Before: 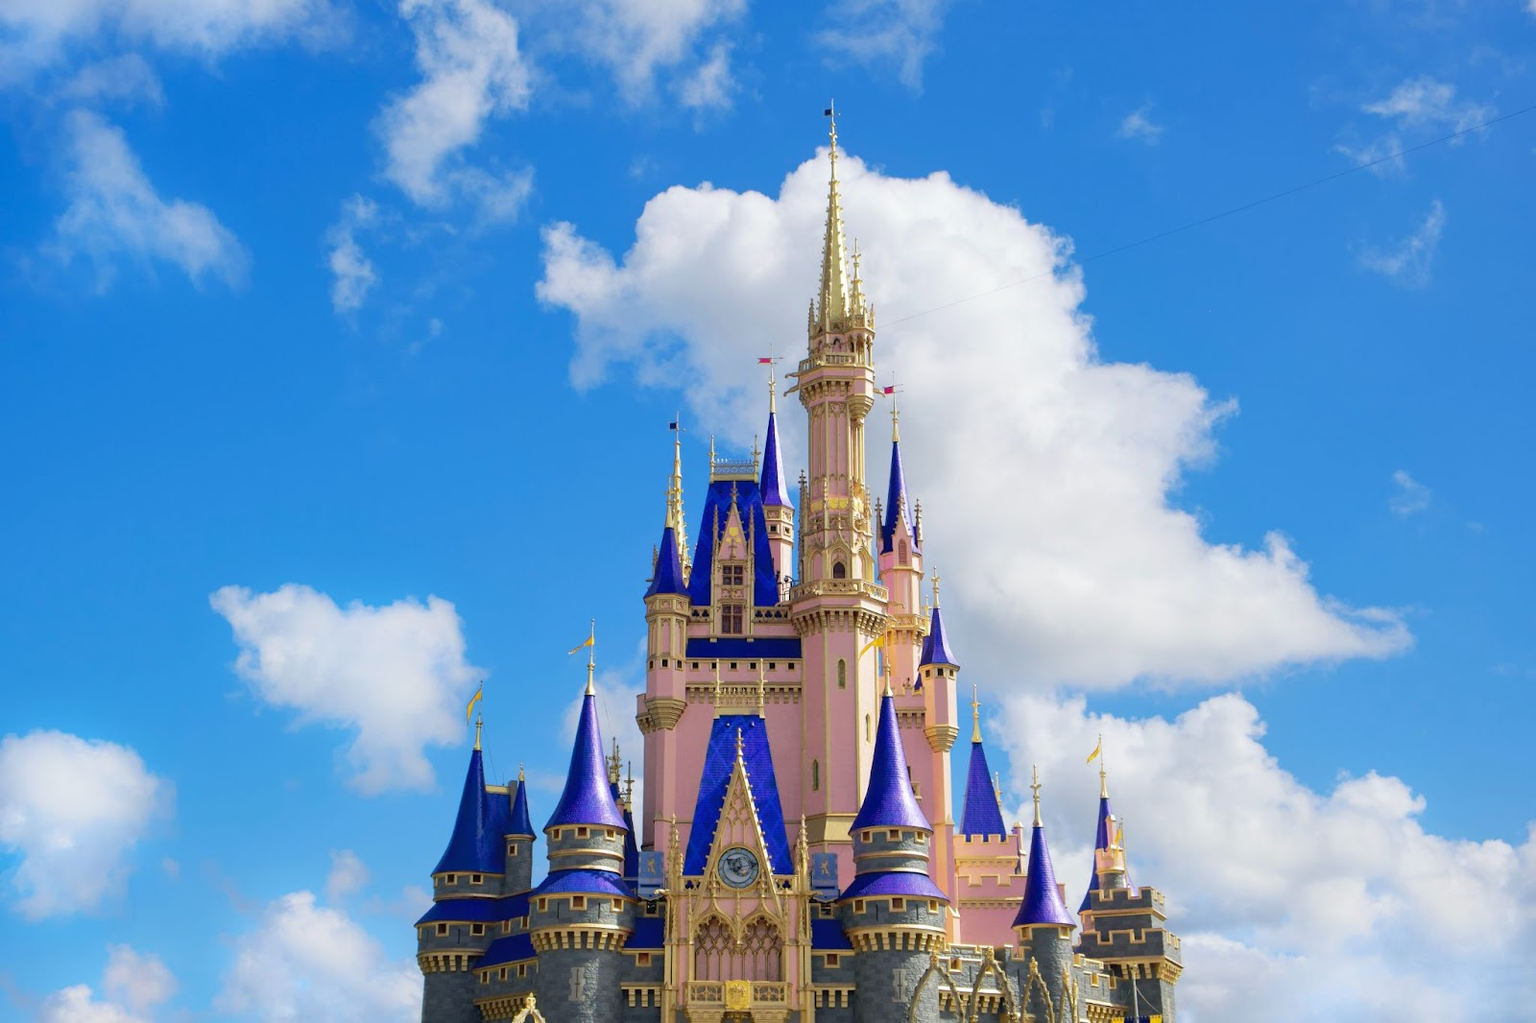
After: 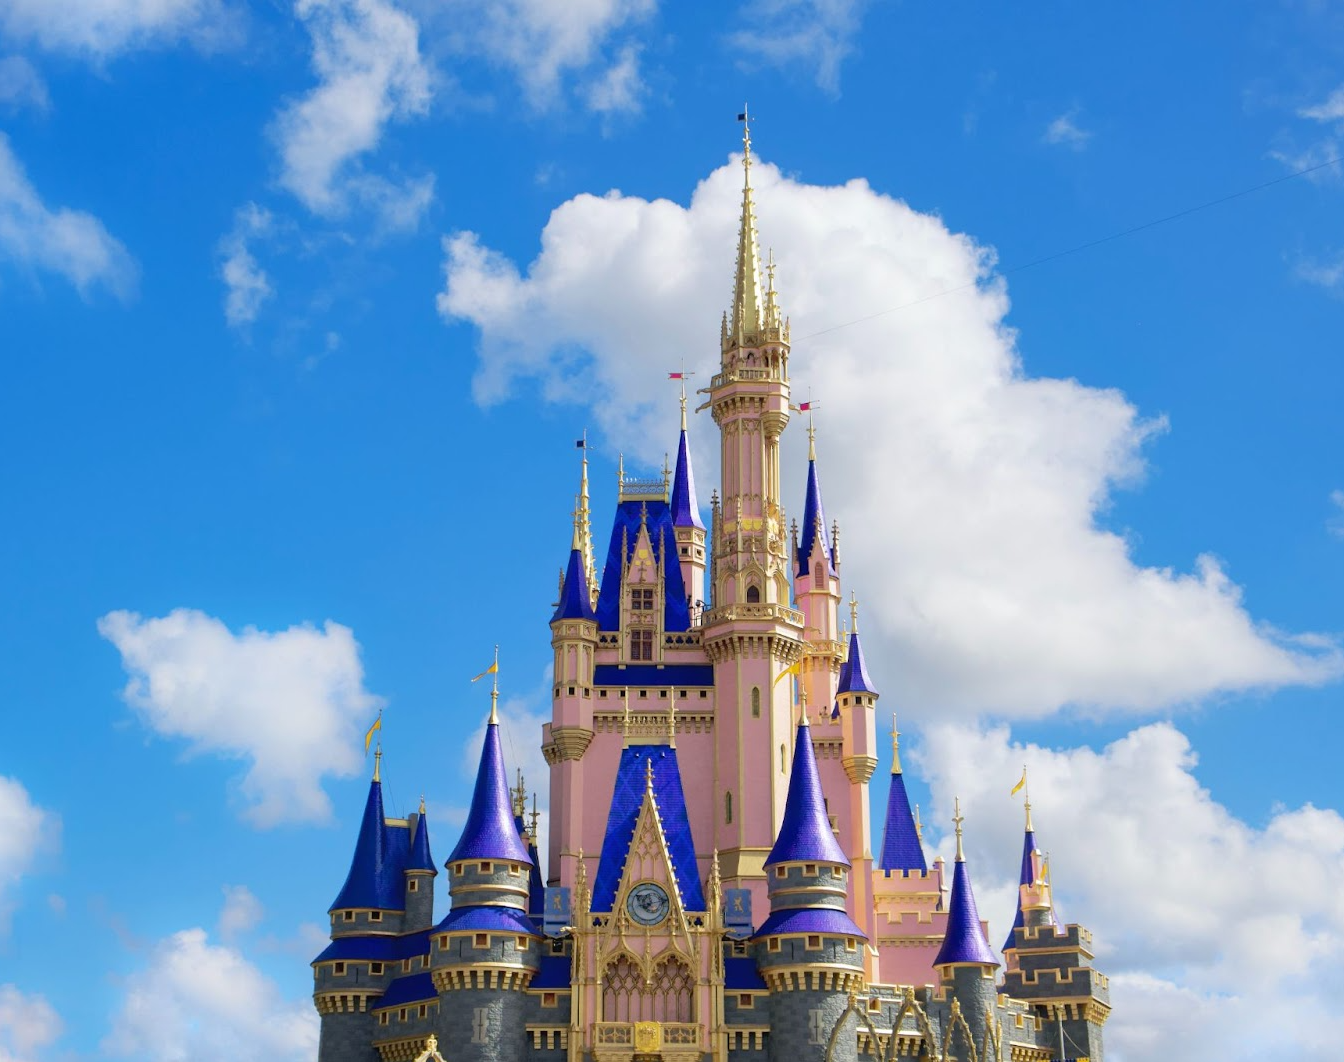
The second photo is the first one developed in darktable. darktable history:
white balance: emerald 1
crop: left 7.598%, right 7.873%
